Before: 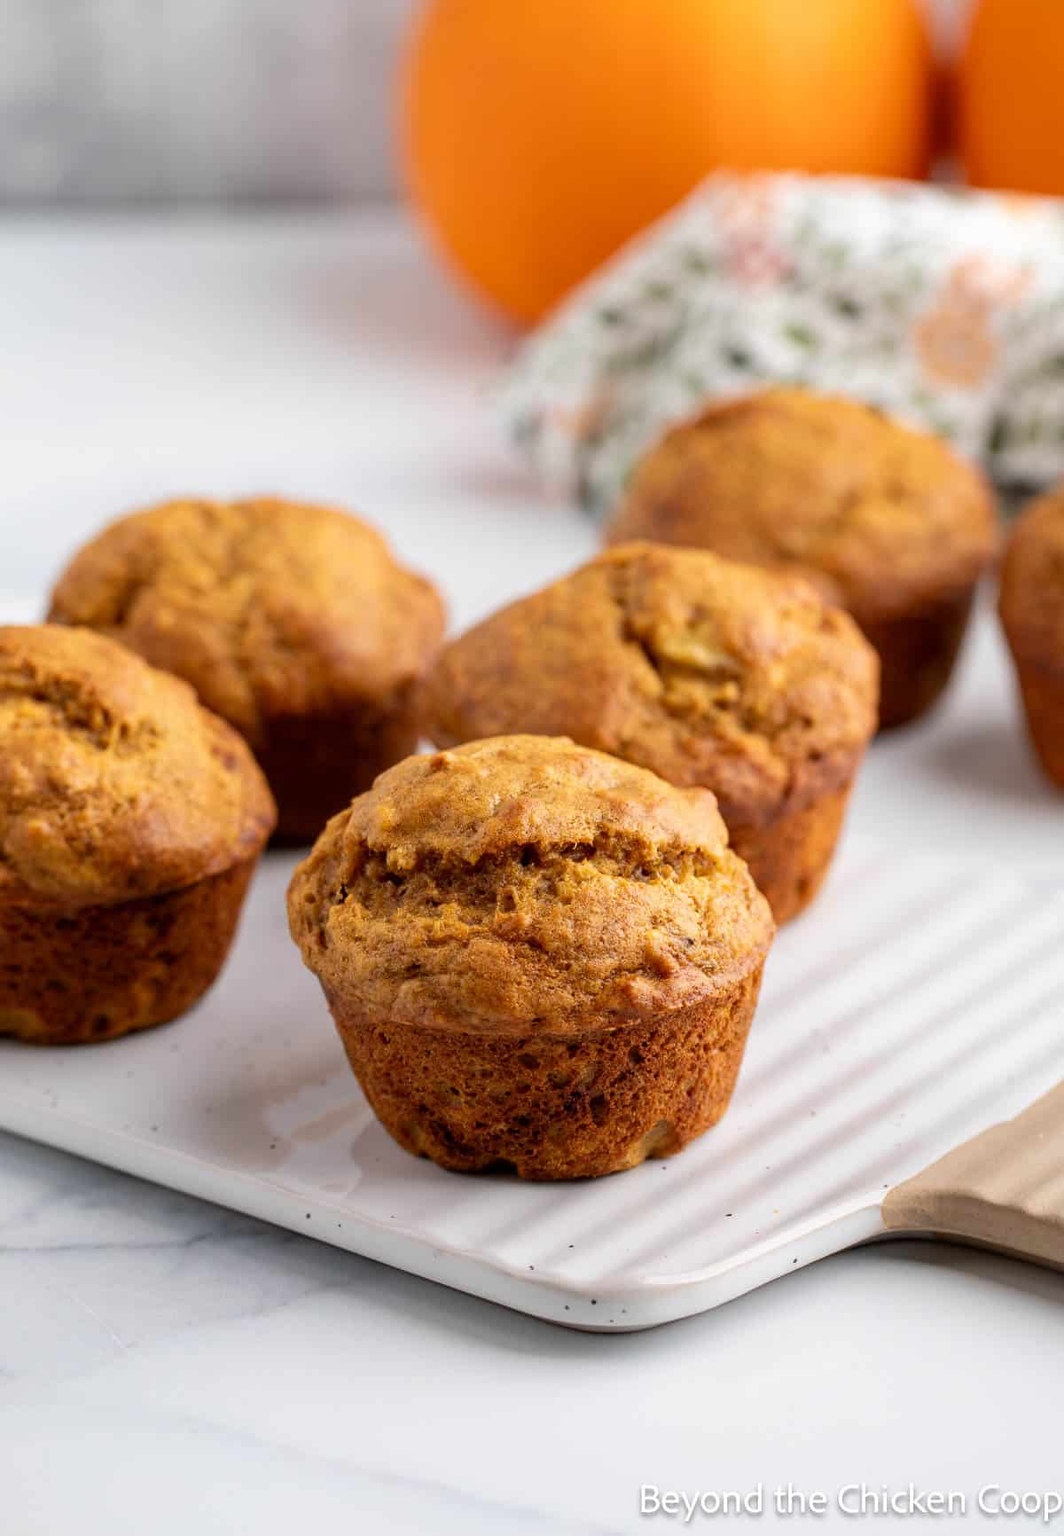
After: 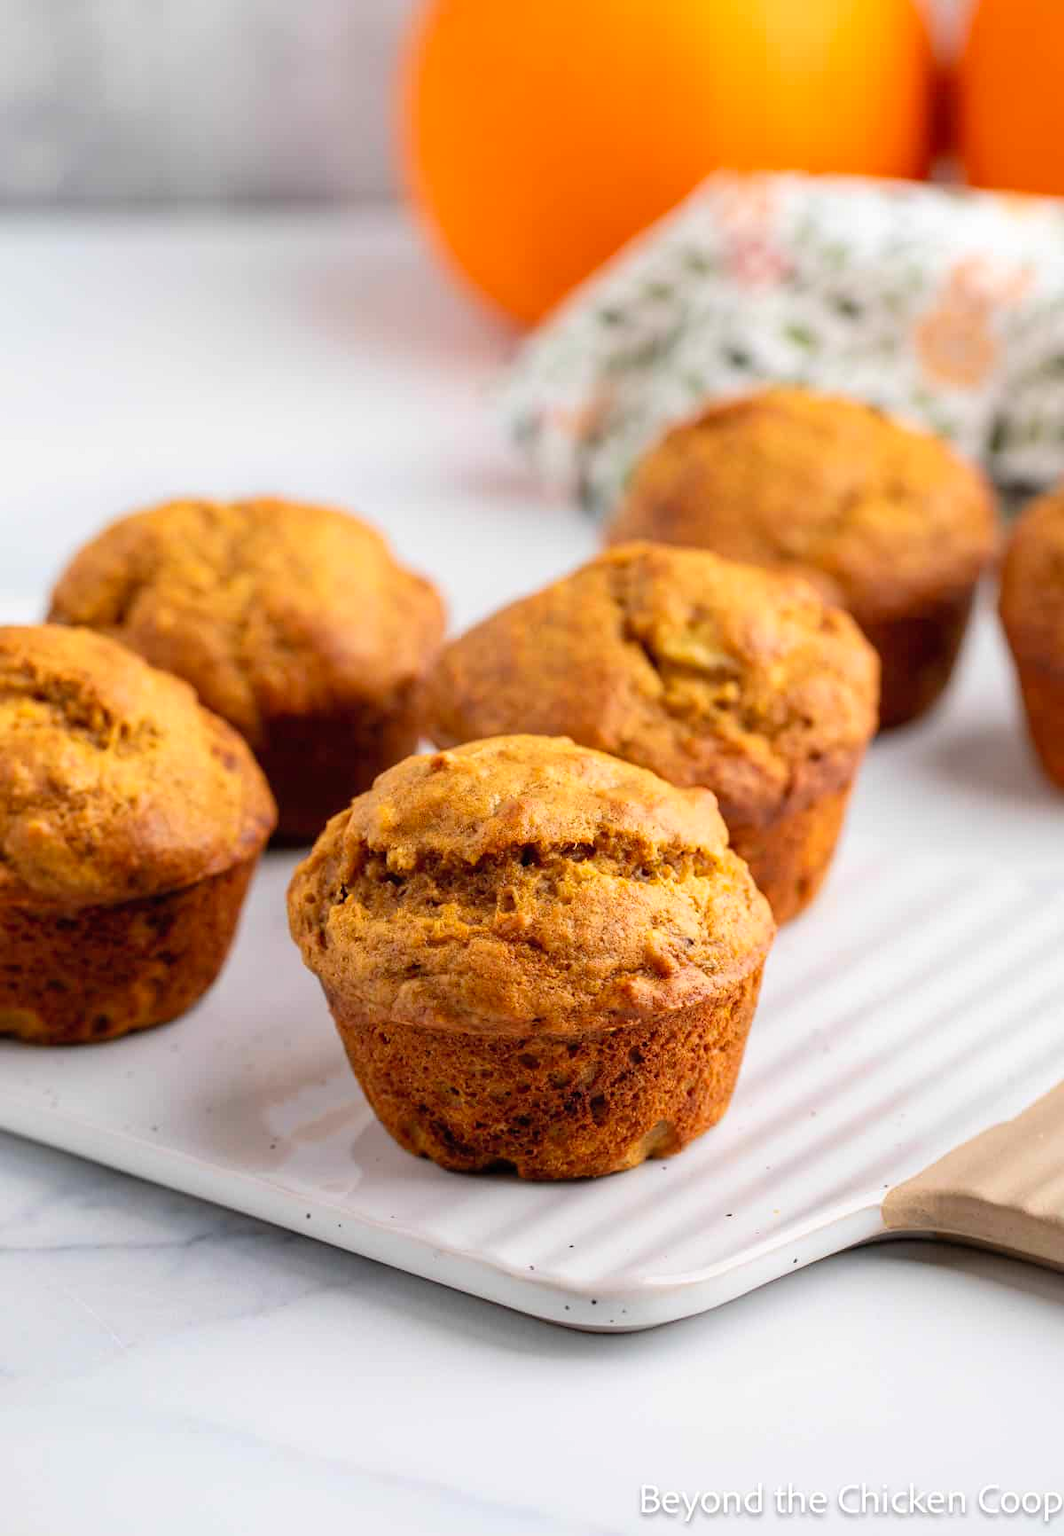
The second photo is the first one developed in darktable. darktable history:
contrast brightness saturation: contrast 0.071, brightness 0.078, saturation 0.182
